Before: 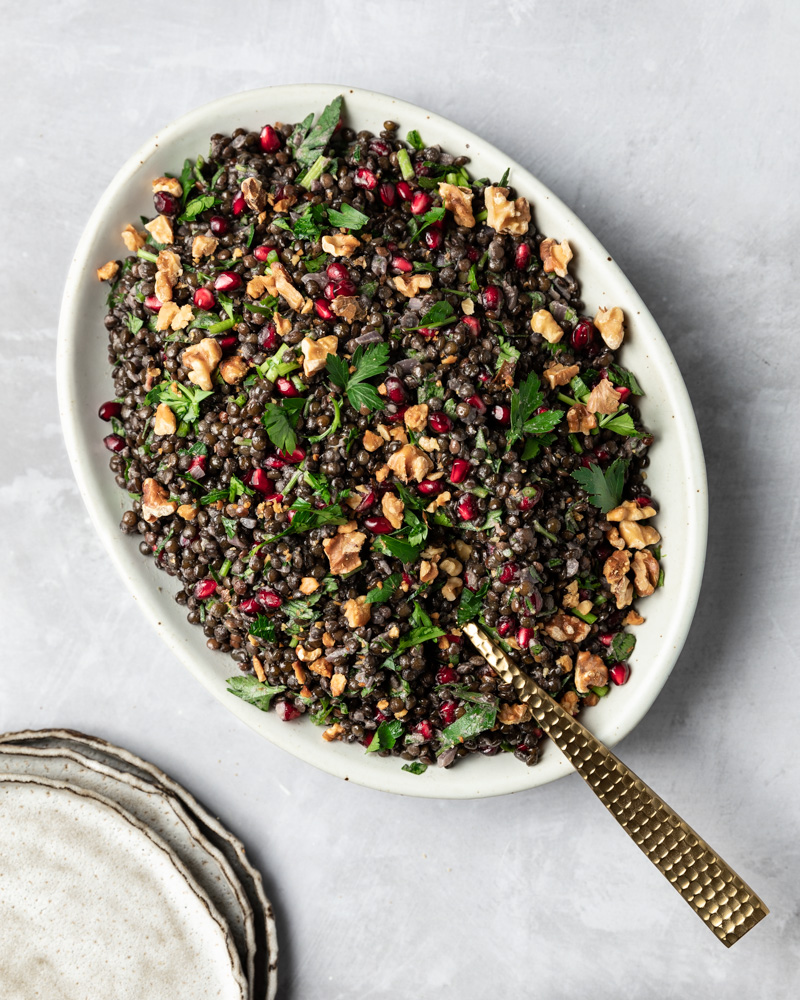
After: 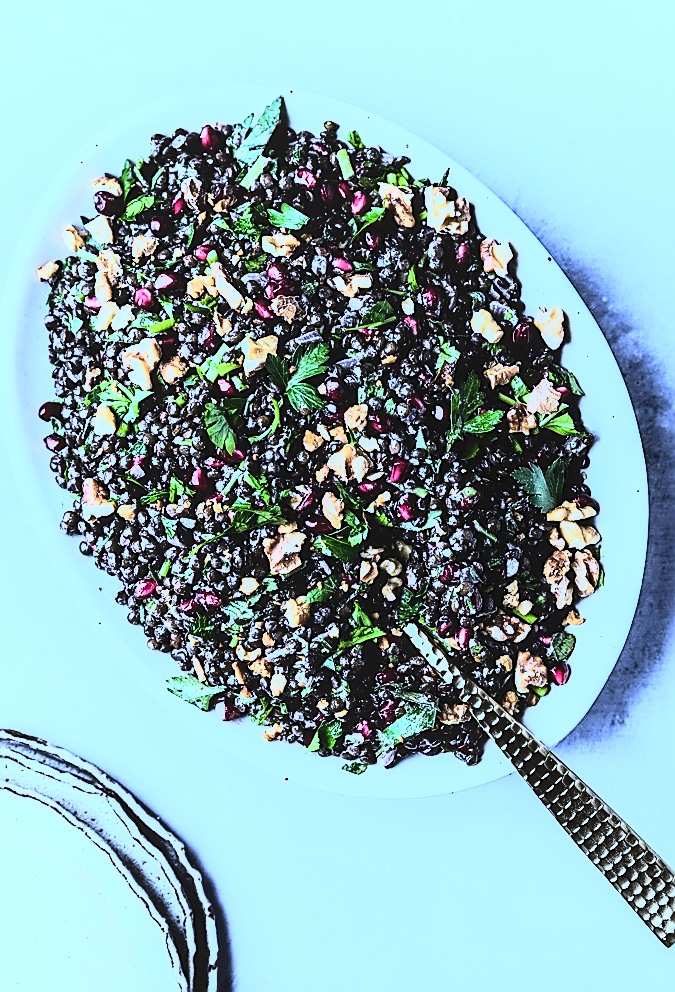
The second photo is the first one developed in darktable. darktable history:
sharpen: radius 1.4, amount 1.25, threshold 0.7
white balance: red 0.766, blue 1.537
rgb curve: curves: ch0 [(0, 0) (0.21, 0.15) (0.24, 0.21) (0.5, 0.75) (0.75, 0.96) (0.89, 0.99) (1, 1)]; ch1 [(0, 0.02) (0.21, 0.13) (0.25, 0.2) (0.5, 0.67) (0.75, 0.9) (0.89, 0.97) (1, 1)]; ch2 [(0, 0.02) (0.21, 0.13) (0.25, 0.2) (0.5, 0.67) (0.75, 0.9) (0.89, 0.97) (1, 1)], compensate middle gray true
crop: left 7.598%, right 7.873%
tone equalizer: -8 EV -1.08 EV, -7 EV -1.01 EV, -6 EV -0.867 EV, -5 EV -0.578 EV, -3 EV 0.578 EV, -2 EV 0.867 EV, -1 EV 1.01 EV, +0 EV 1.08 EV, edges refinement/feathering 500, mask exposure compensation -1.57 EV, preserve details no
local contrast: detail 117%
